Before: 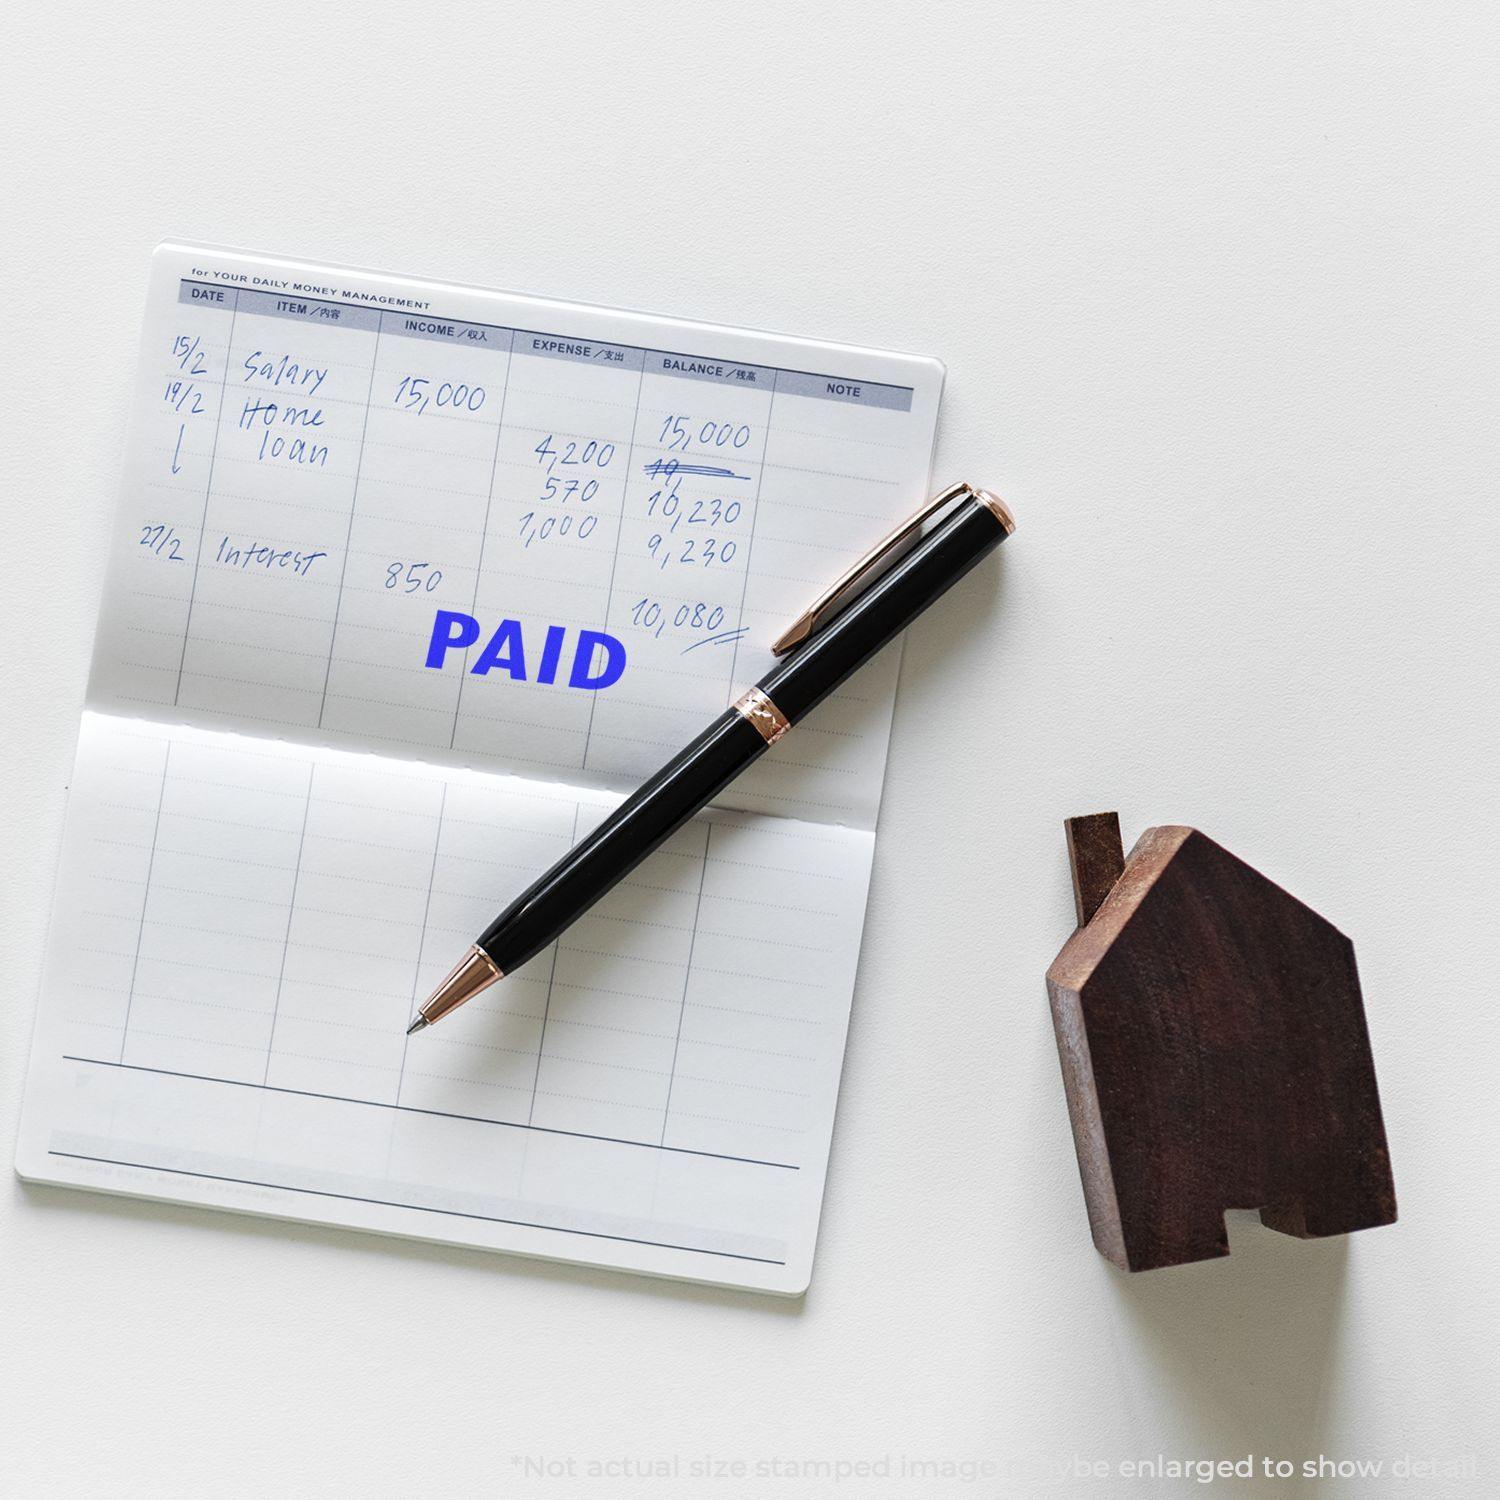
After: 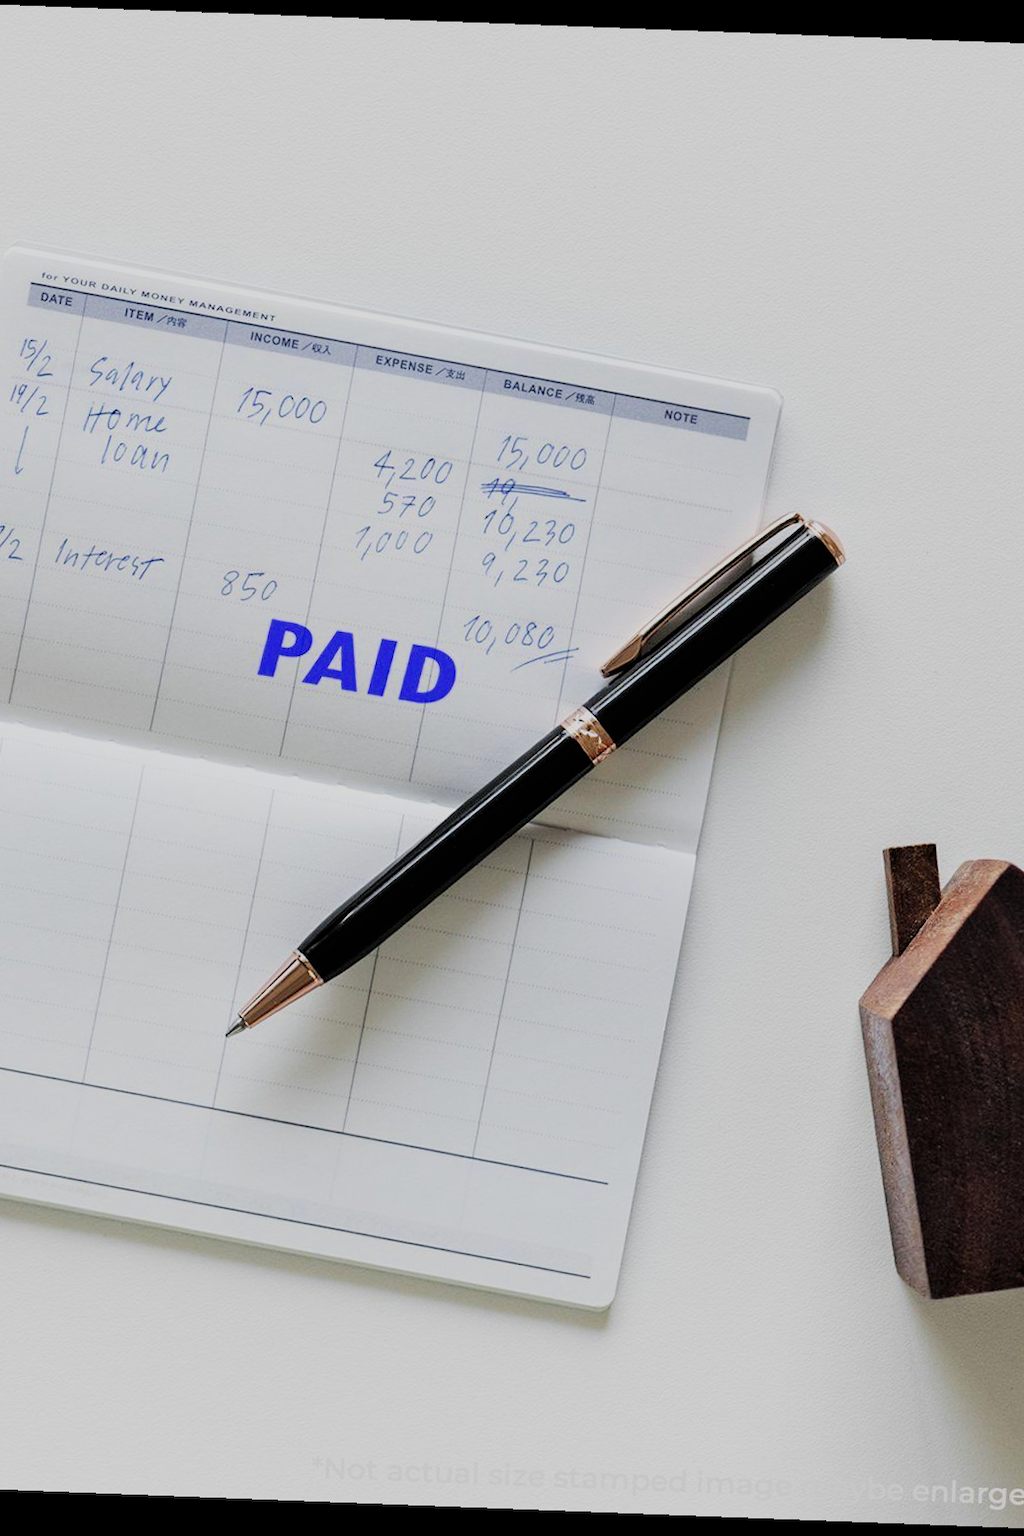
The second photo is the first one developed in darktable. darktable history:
color balance rgb: perceptual saturation grading › global saturation 10%, global vibrance 10%
rotate and perspective: rotation 2.17°, automatic cropping off
crop and rotate: left 12.673%, right 20.66%
filmic rgb: black relative exposure -7.65 EV, white relative exposure 4.56 EV, hardness 3.61, contrast 1.05
